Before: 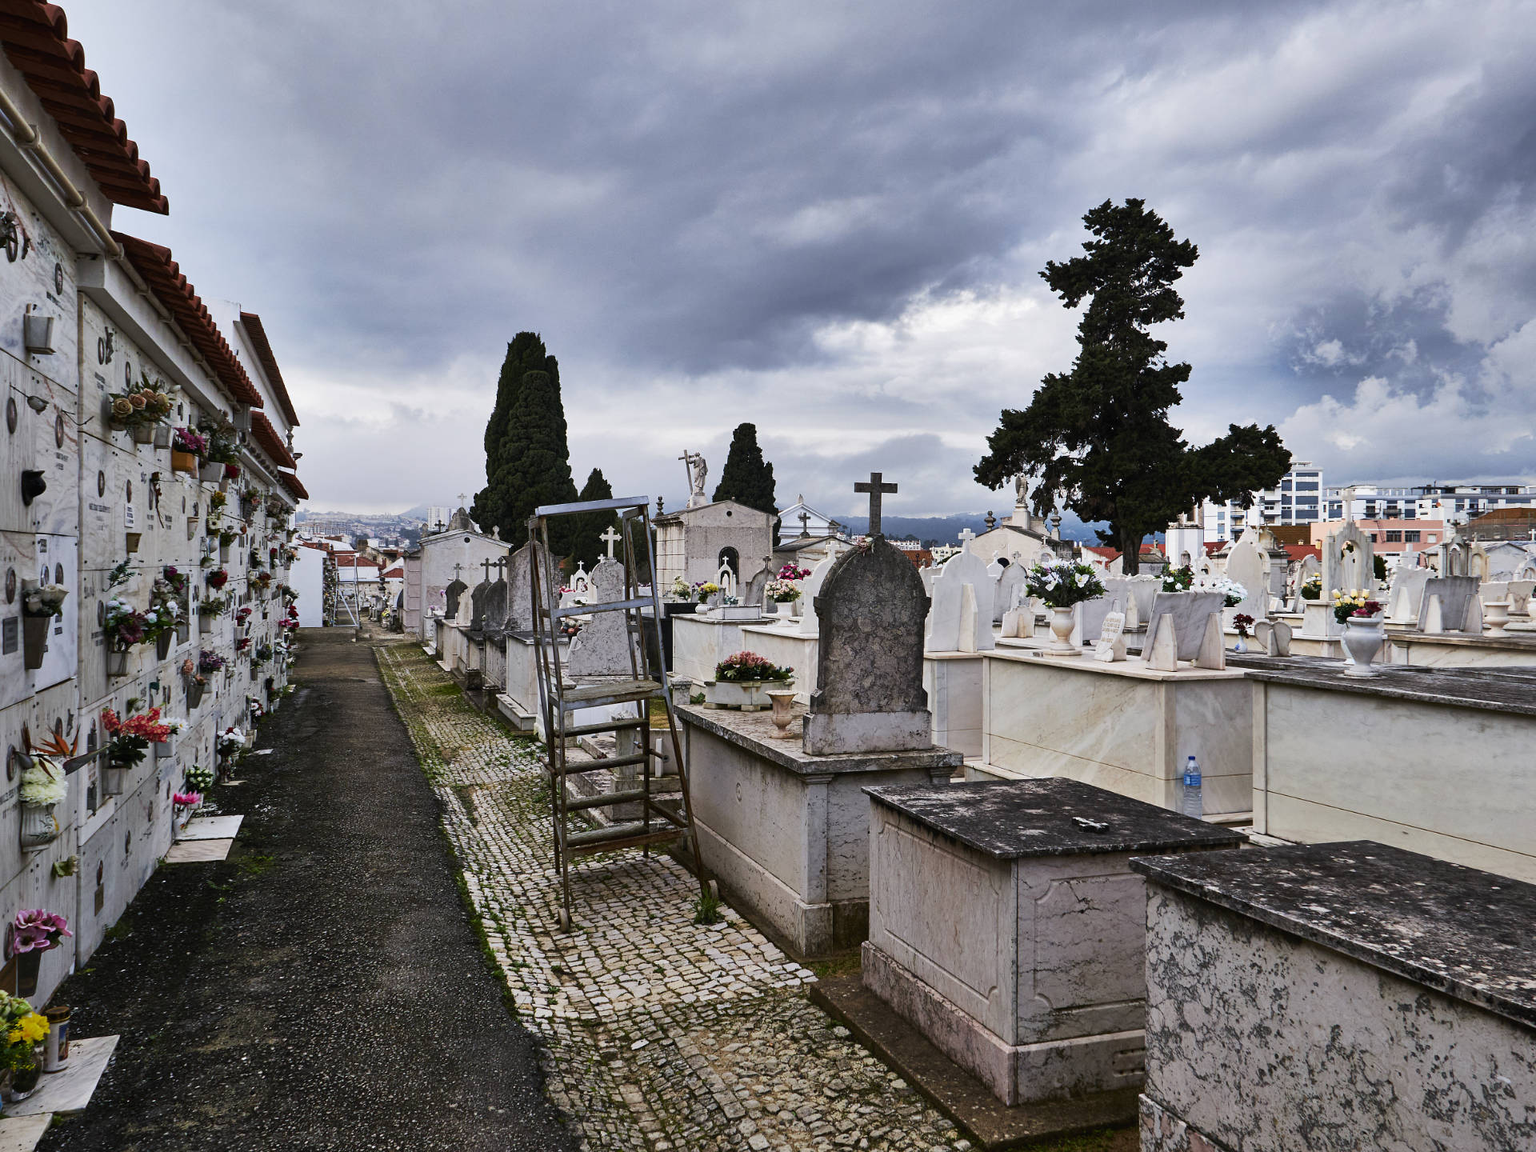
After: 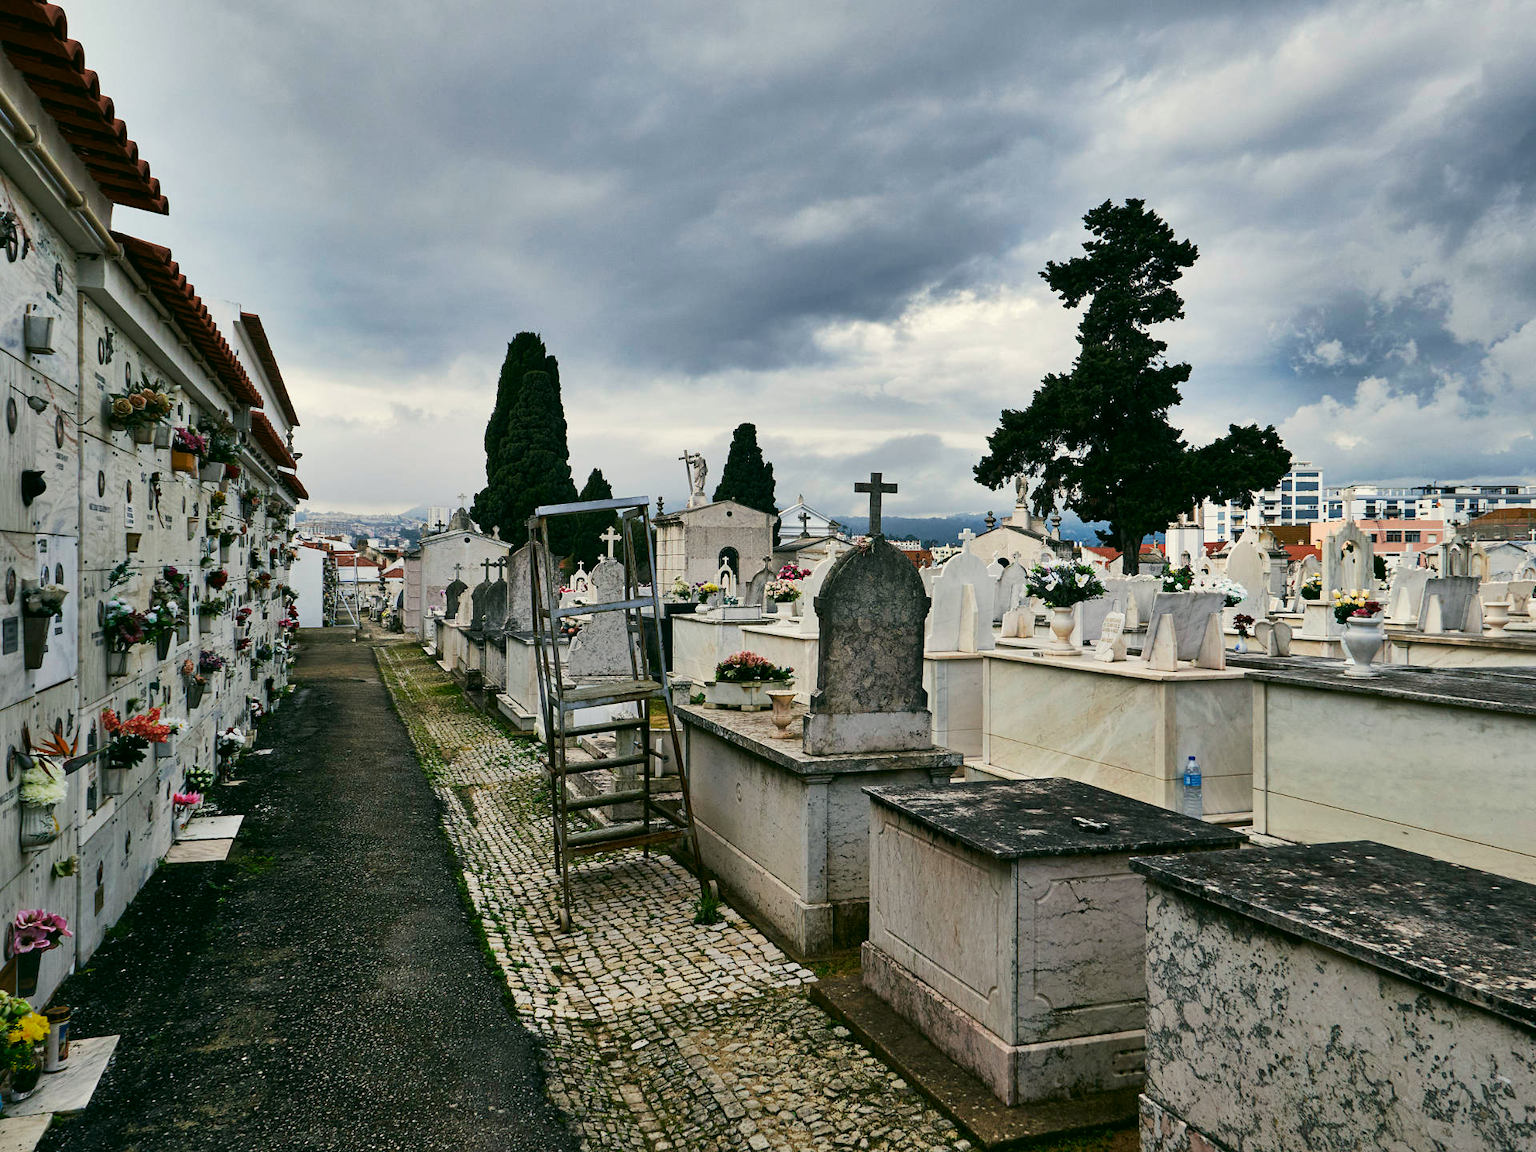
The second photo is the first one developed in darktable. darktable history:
color correction: highlights a* -0.576, highlights b* 9.18, shadows a* -9.02, shadows b* 1.04
